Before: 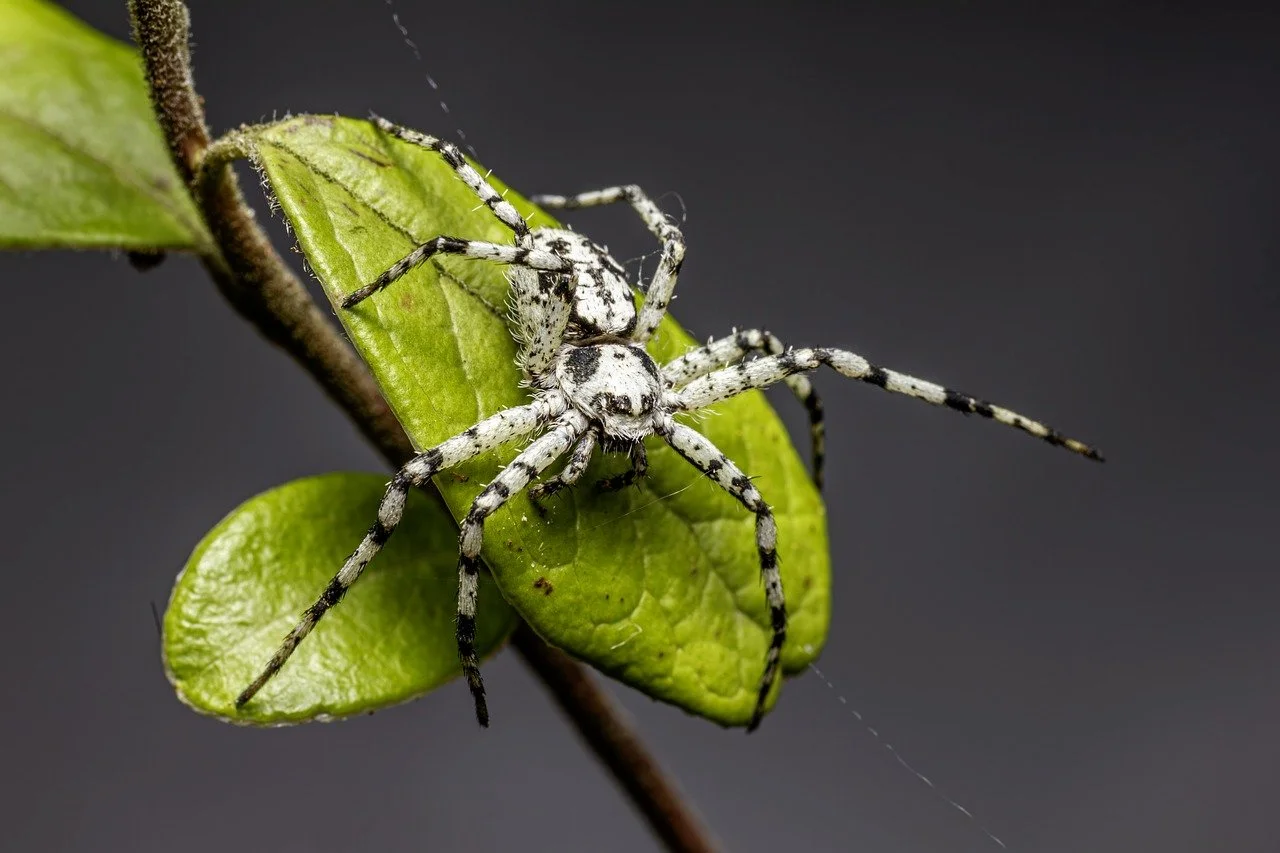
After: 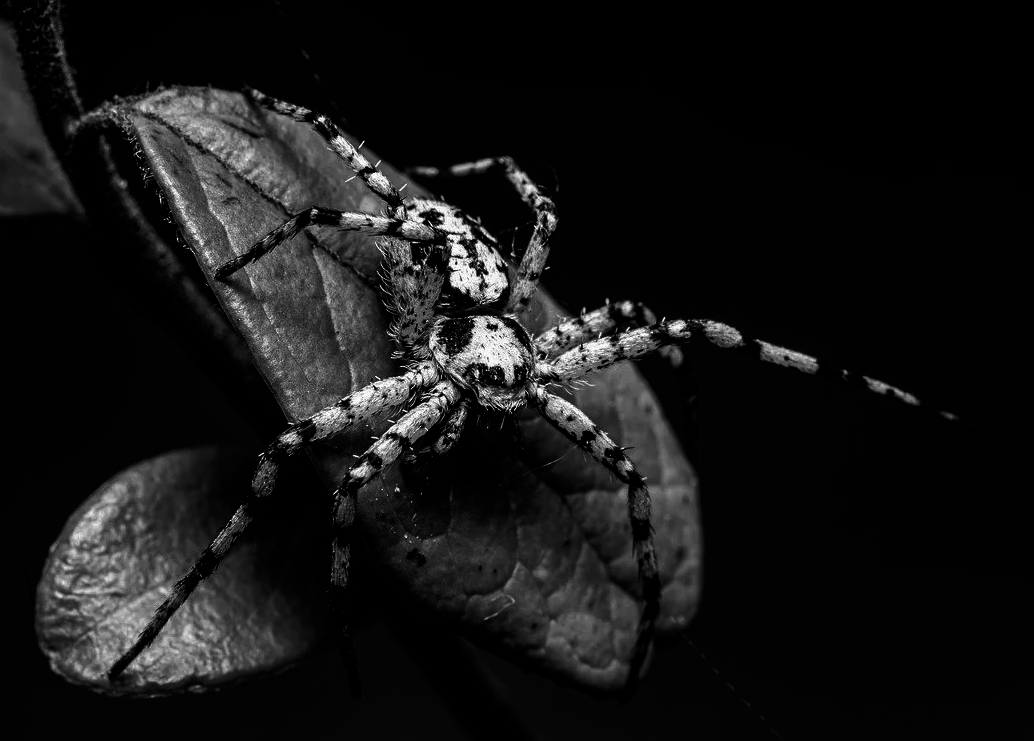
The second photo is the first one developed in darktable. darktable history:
color correction: highlights b* -0.019, saturation 1.14
crop: left 9.933%, top 3.511%, right 9.227%, bottom 9.547%
color zones: curves: ch0 [(0, 0.613) (0.01, 0.613) (0.245, 0.448) (0.498, 0.529) (0.642, 0.665) (0.879, 0.777) (0.99, 0.613)]; ch1 [(0, 0) (0.143, 0) (0.286, 0) (0.429, 0) (0.571, 0) (0.714, 0) (0.857, 0)]
base curve: curves: ch0 [(0, 0) (0.073, 0.04) (0.157, 0.139) (0.492, 0.492) (0.758, 0.758) (1, 1)], preserve colors none
contrast brightness saturation: contrast 0.022, brightness -0.996, saturation -0.99
